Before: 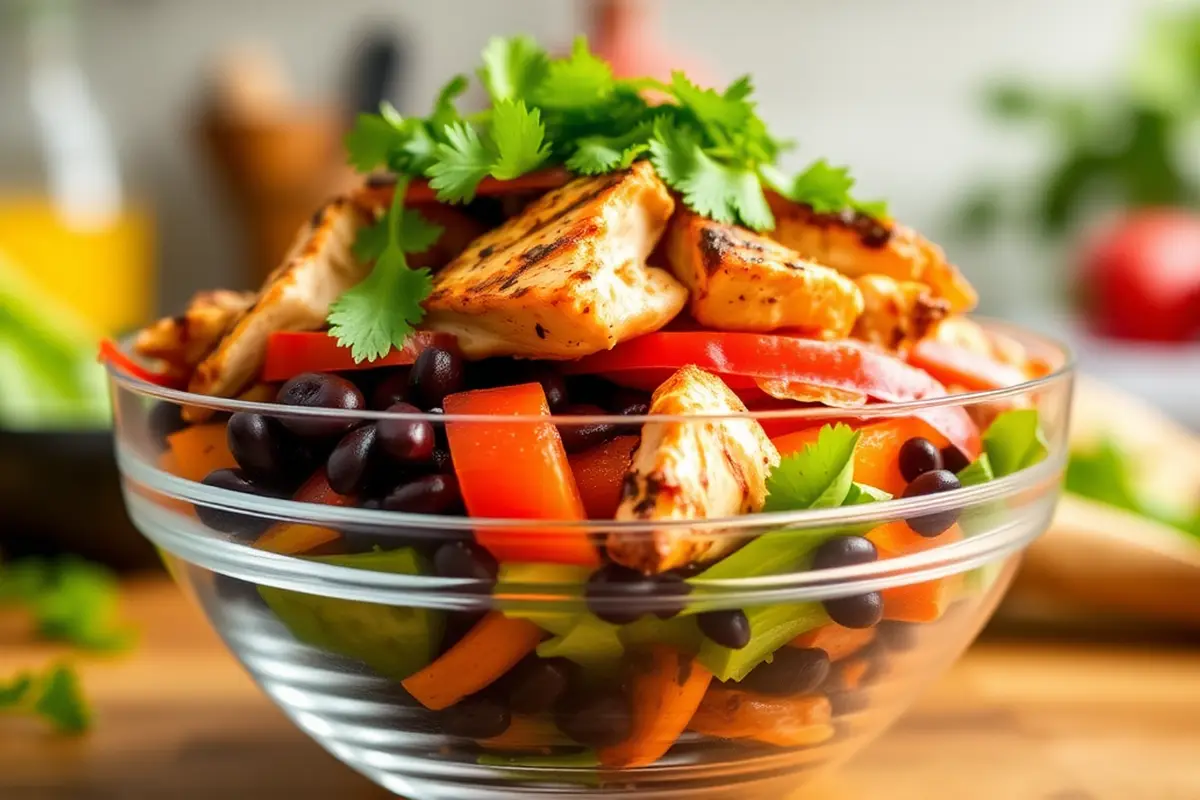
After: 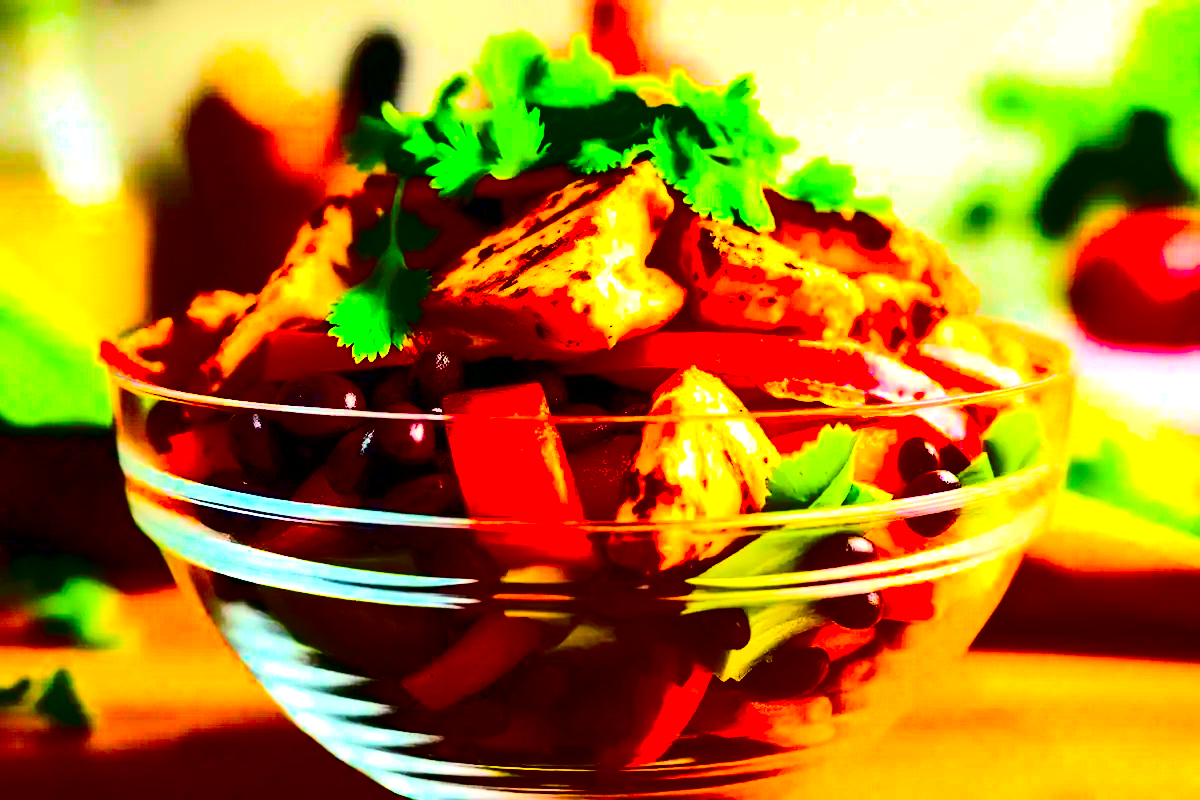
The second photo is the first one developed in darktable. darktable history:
color balance rgb: linear chroma grading › global chroma 42%, perceptual saturation grading › global saturation 42%, perceptual brilliance grading › global brilliance 25%, global vibrance 33%
contrast brightness saturation: contrast 0.77, brightness -1, saturation 1
